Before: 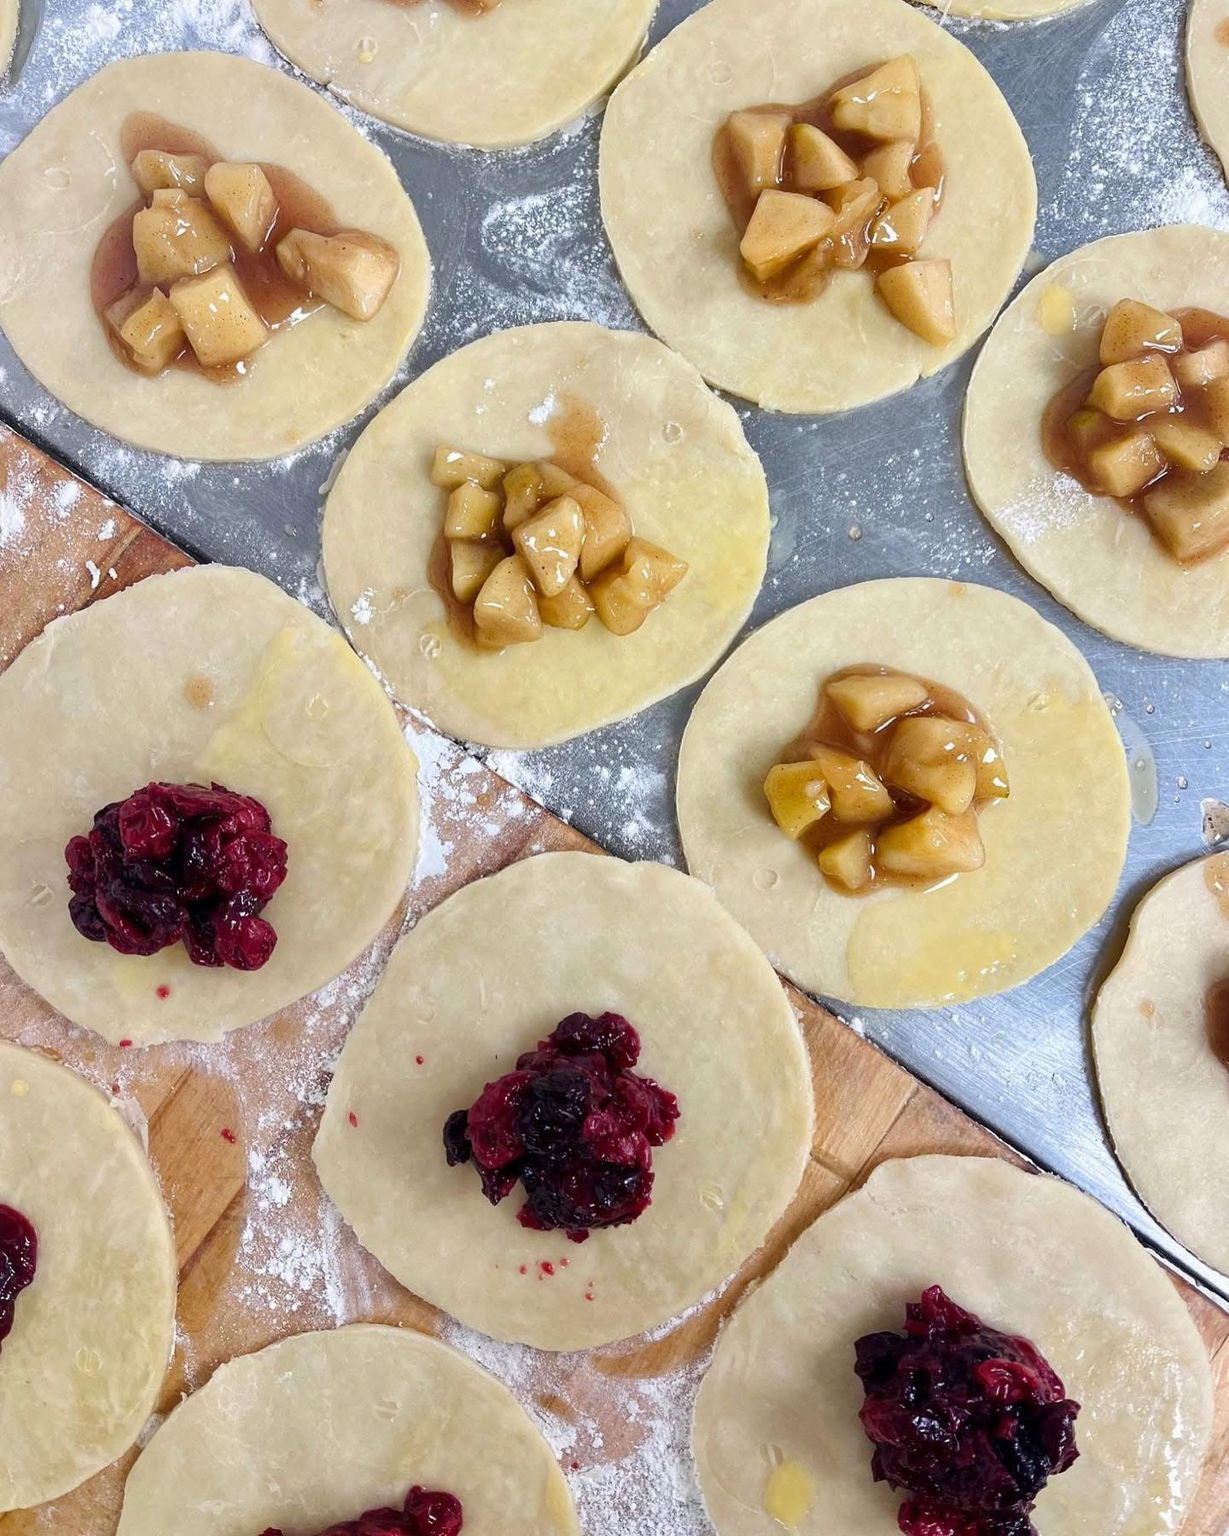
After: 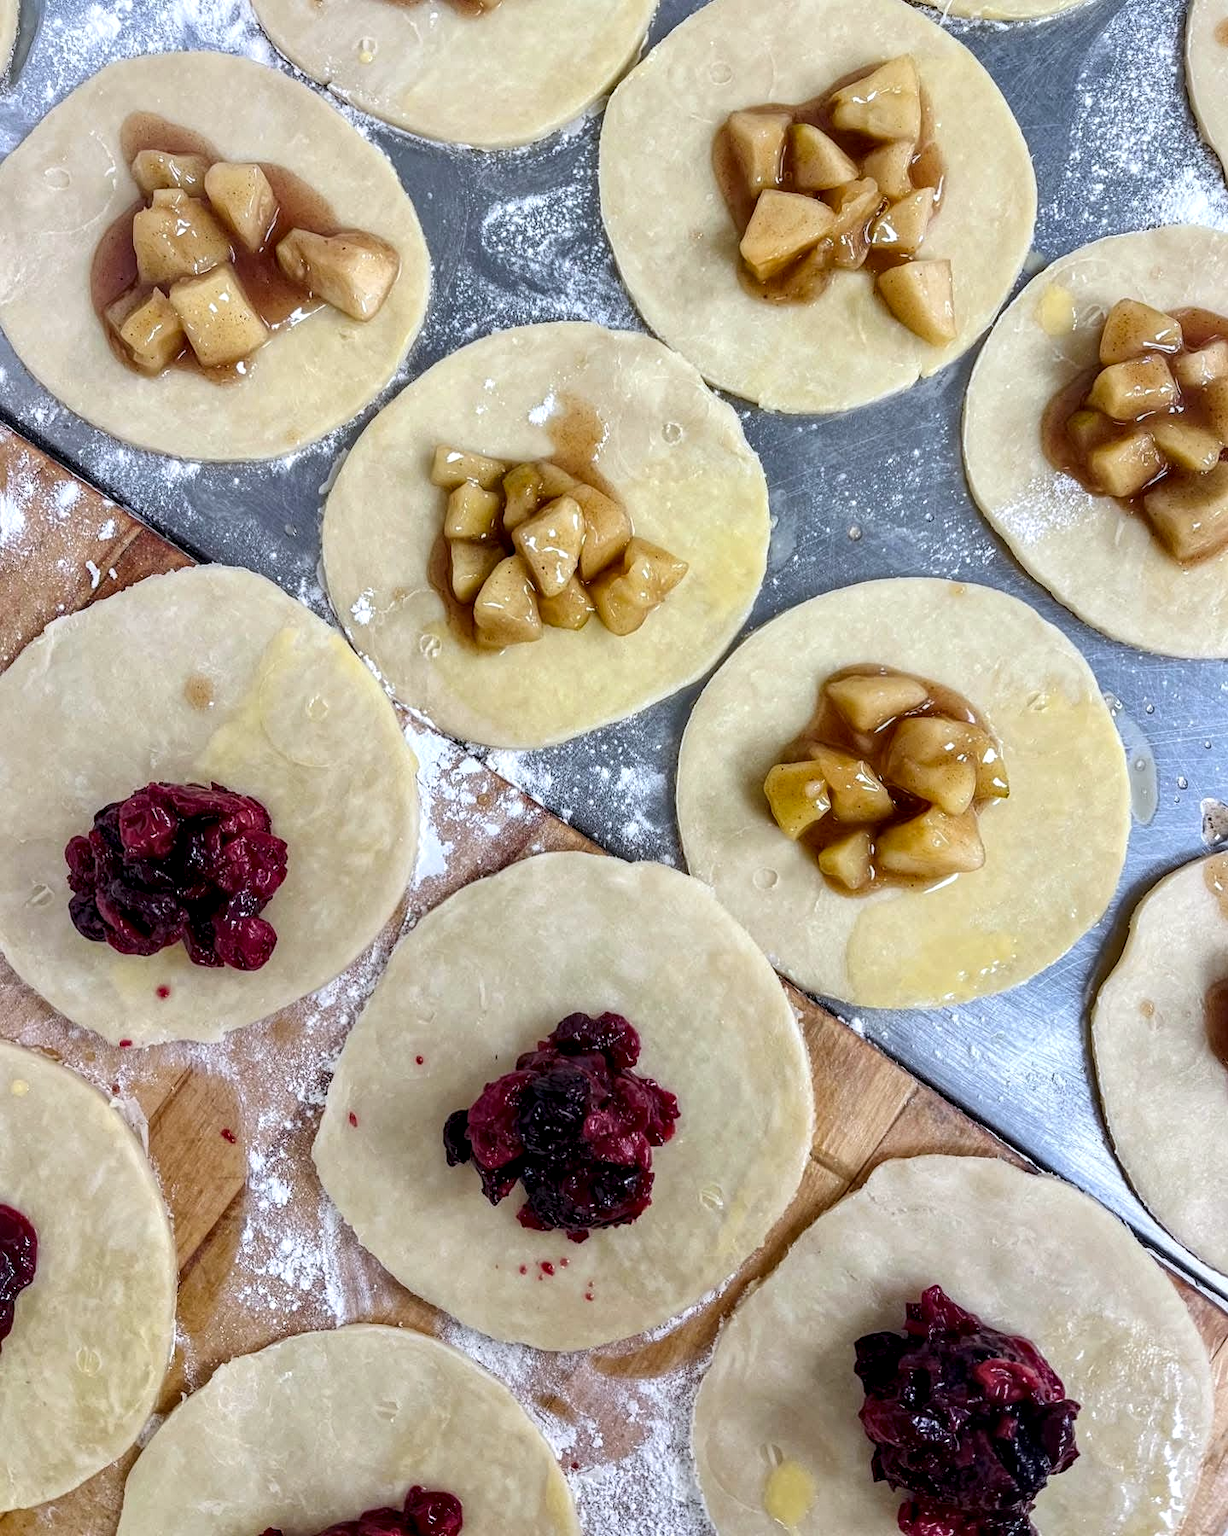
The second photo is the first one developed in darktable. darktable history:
sharpen: radius 2.883, amount 0.868, threshold 47.523
local contrast: highlights 25%, detail 150%
white balance: red 0.974, blue 1.044
